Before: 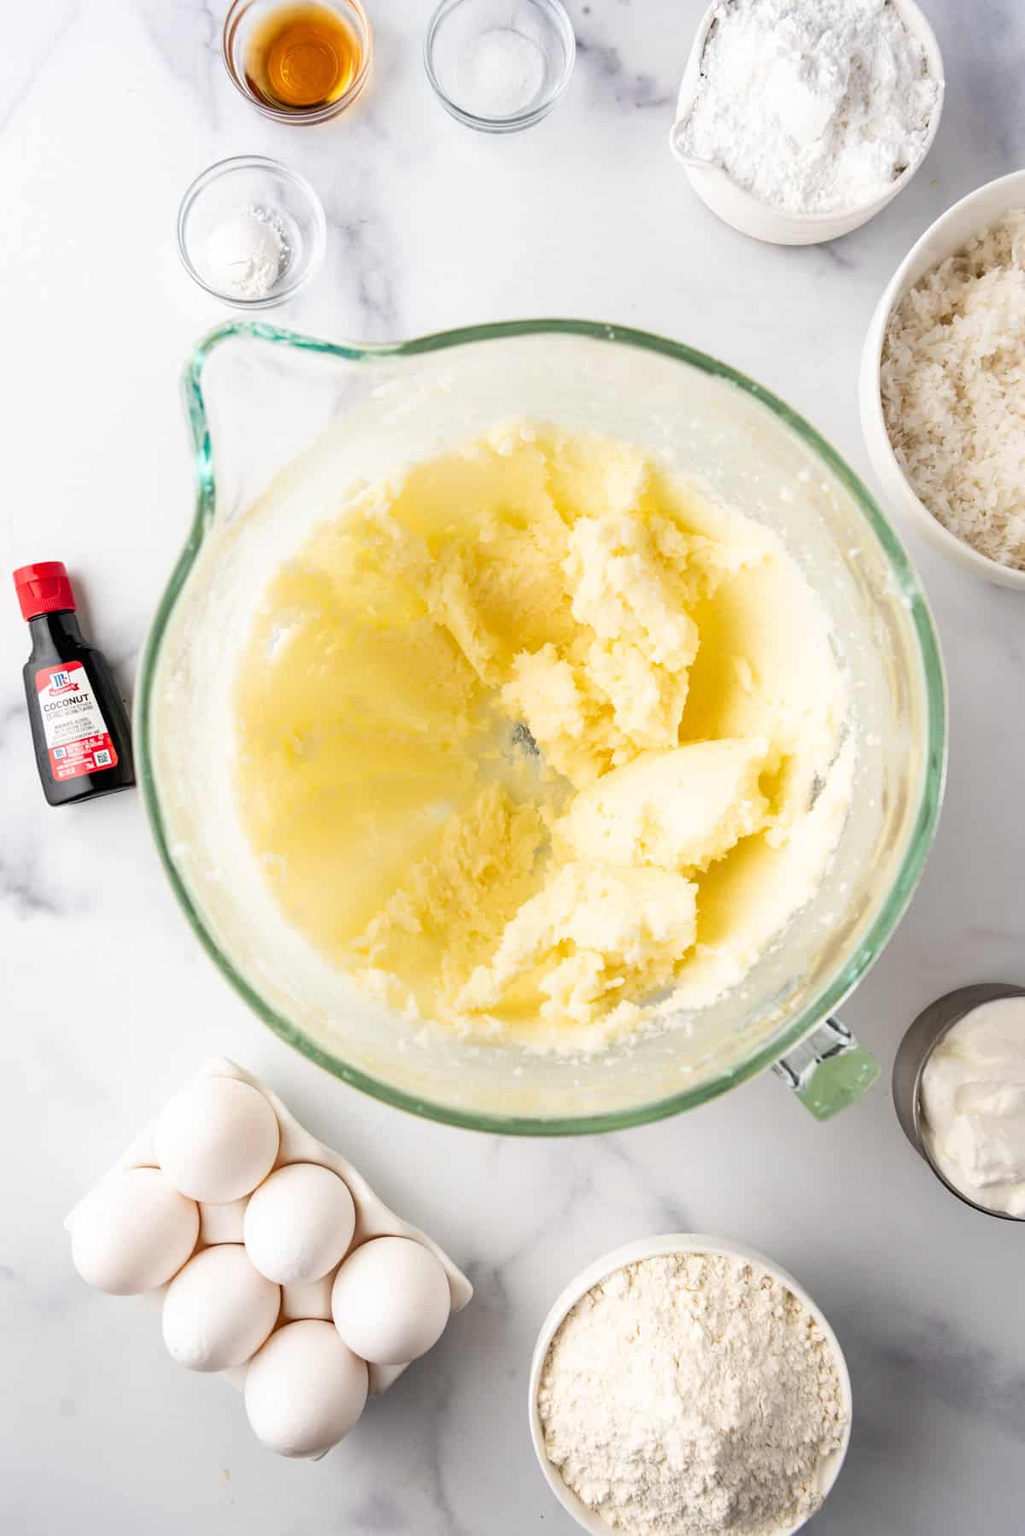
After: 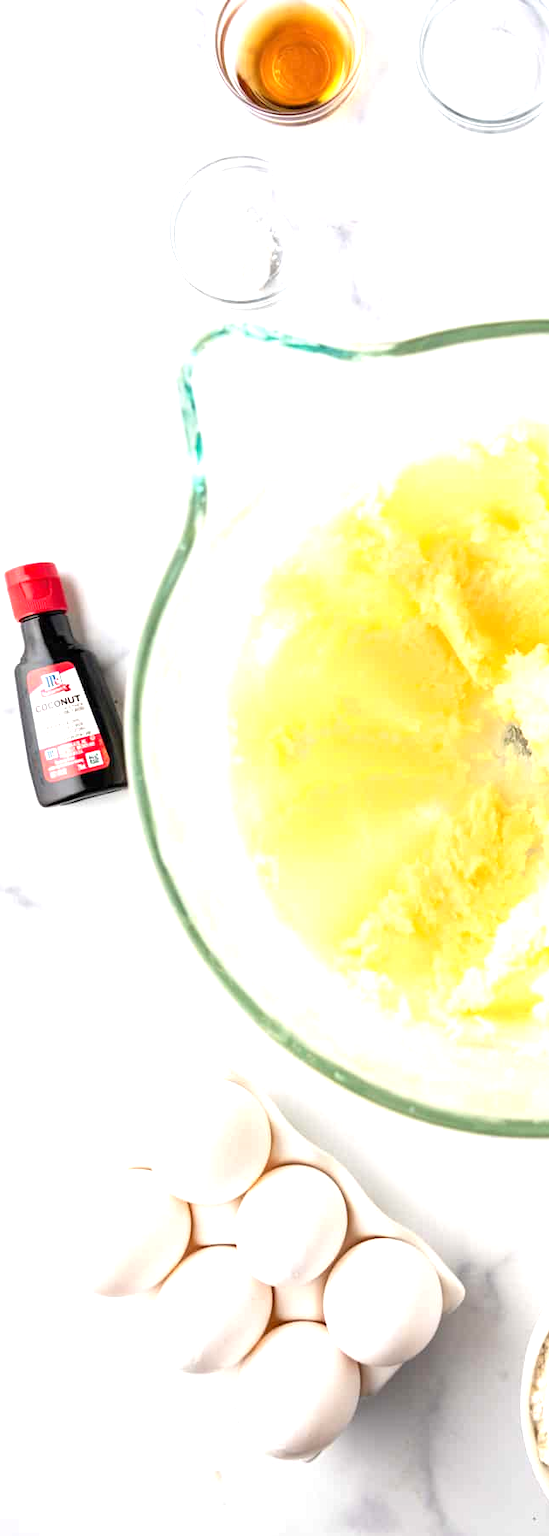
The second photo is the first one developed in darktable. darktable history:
exposure: exposure 0.728 EV, compensate exposure bias true, compensate highlight preservation false
crop: left 0.889%, right 45.584%, bottom 0.086%
